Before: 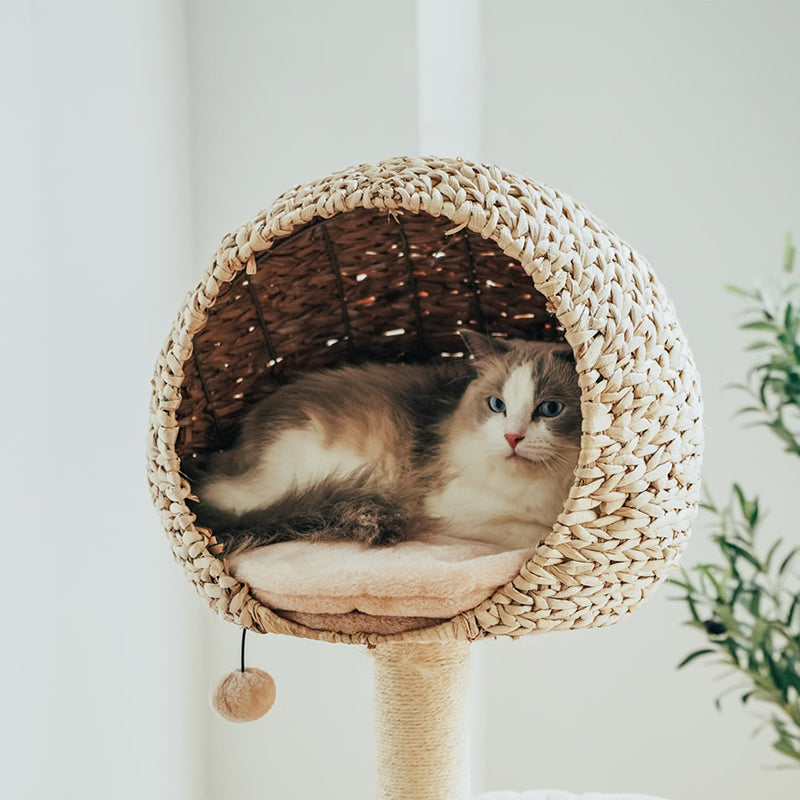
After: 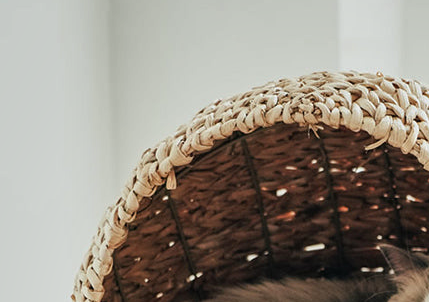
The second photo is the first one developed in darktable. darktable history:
crop: left 10.121%, top 10.631%, right 36.218%, bottom 51.526%
shadows and highlights: low approximation 0.01, soften with gaussian
white balance: red 1.009, blue 0.985
